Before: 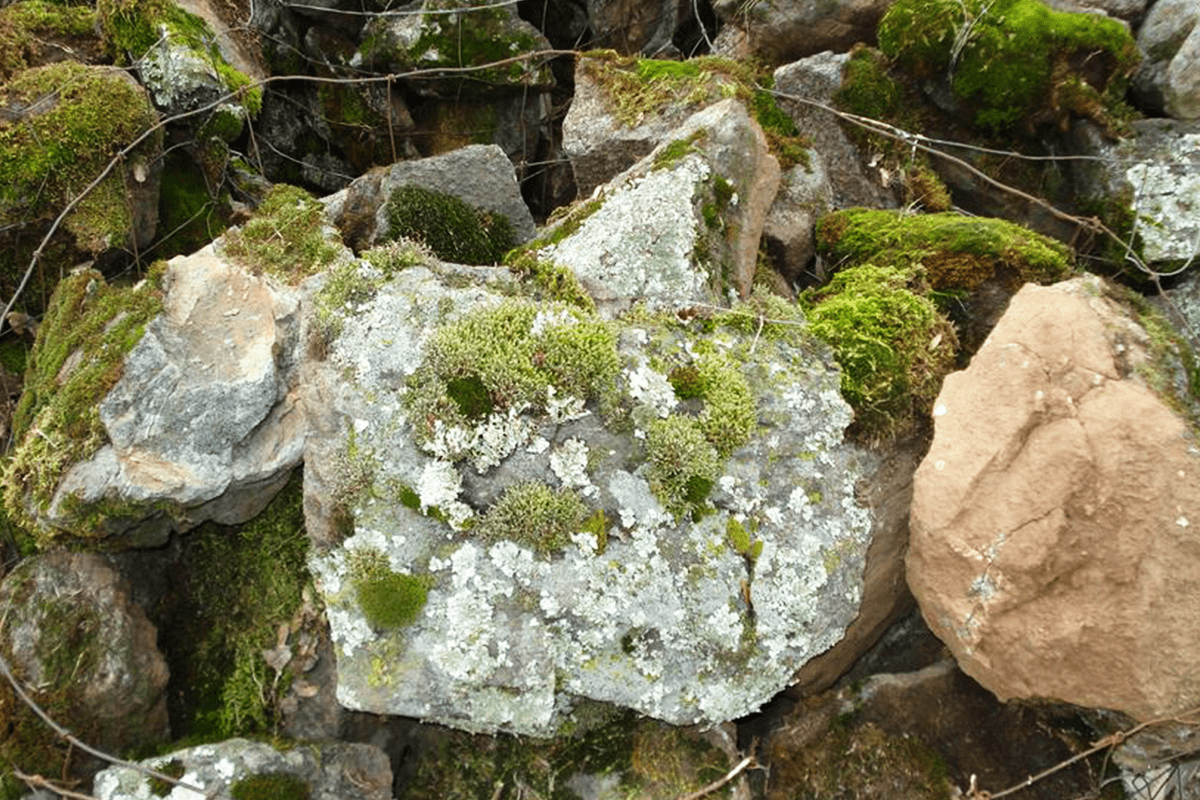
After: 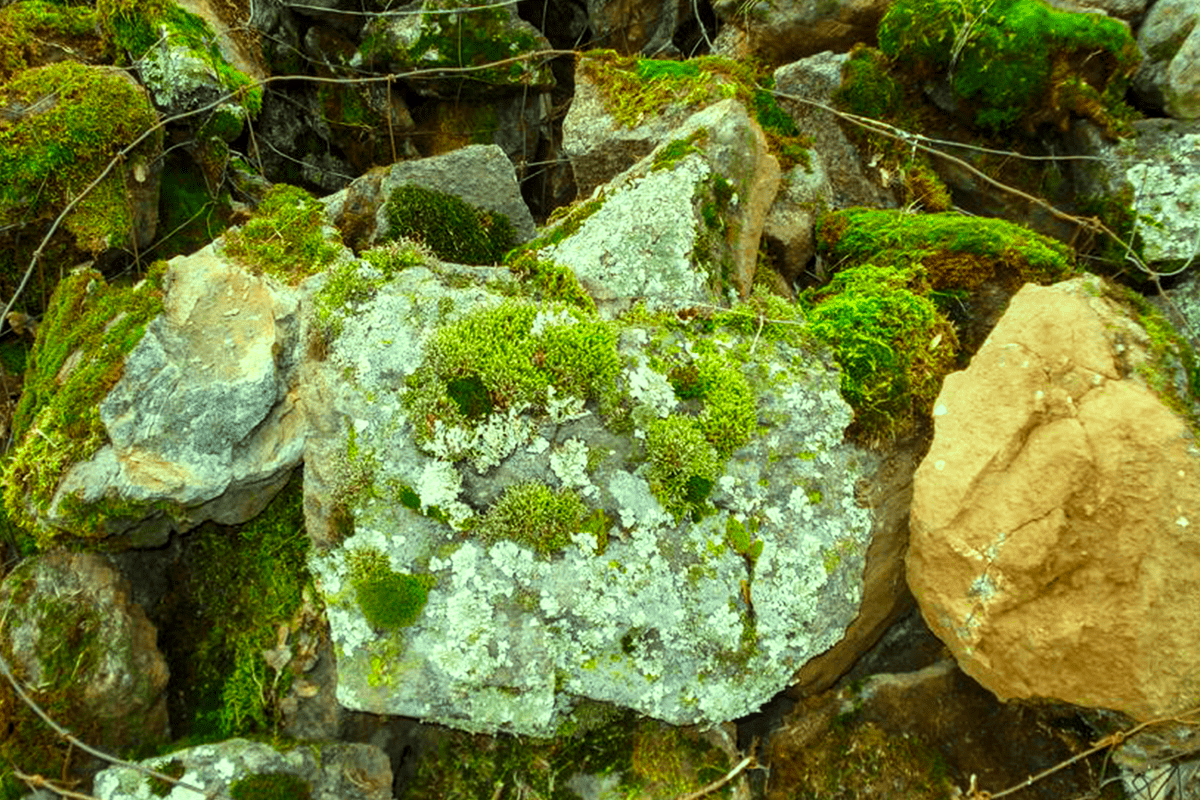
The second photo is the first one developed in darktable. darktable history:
local contrast: on, module defaults
color correction: highlights a* -11, highlights b* 9.96, saturation 1.72
